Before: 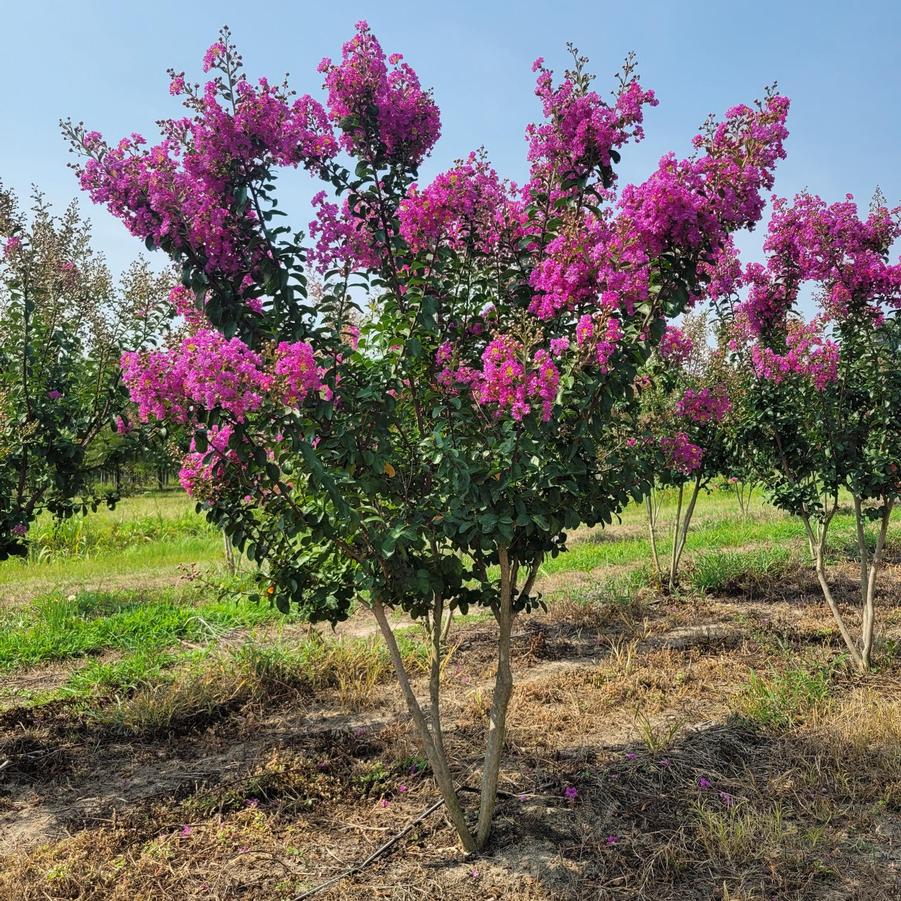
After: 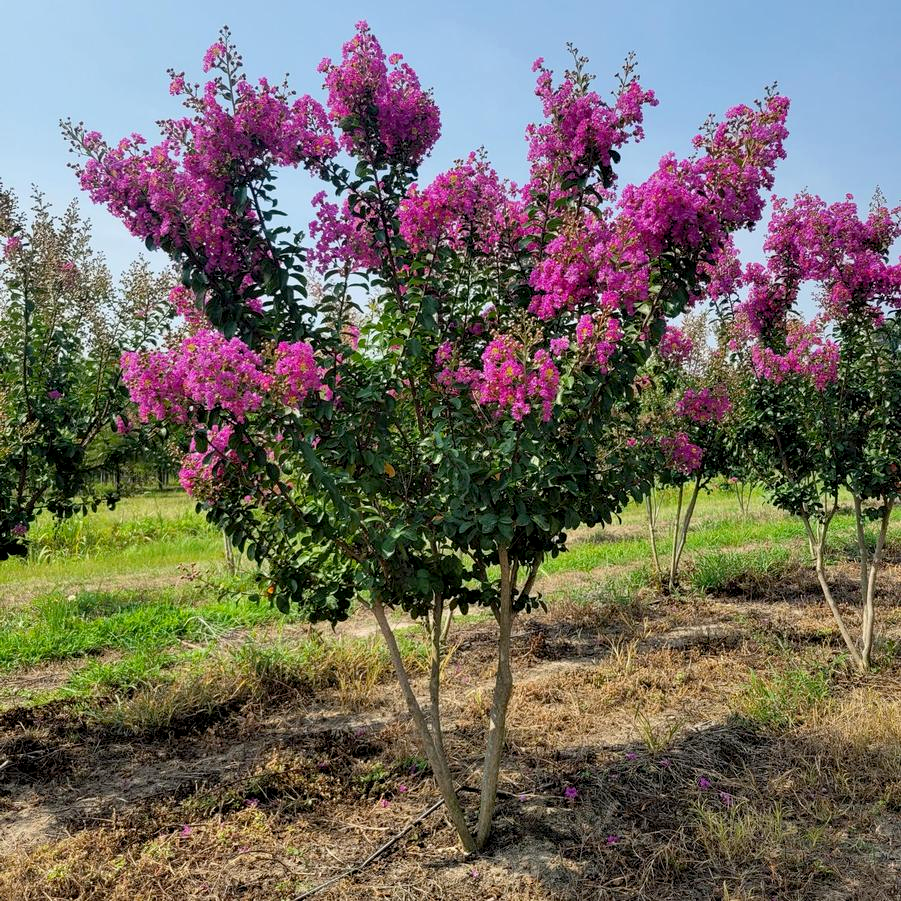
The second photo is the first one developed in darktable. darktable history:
exposure: black level correction 0.007, compensate highlight preservation false
